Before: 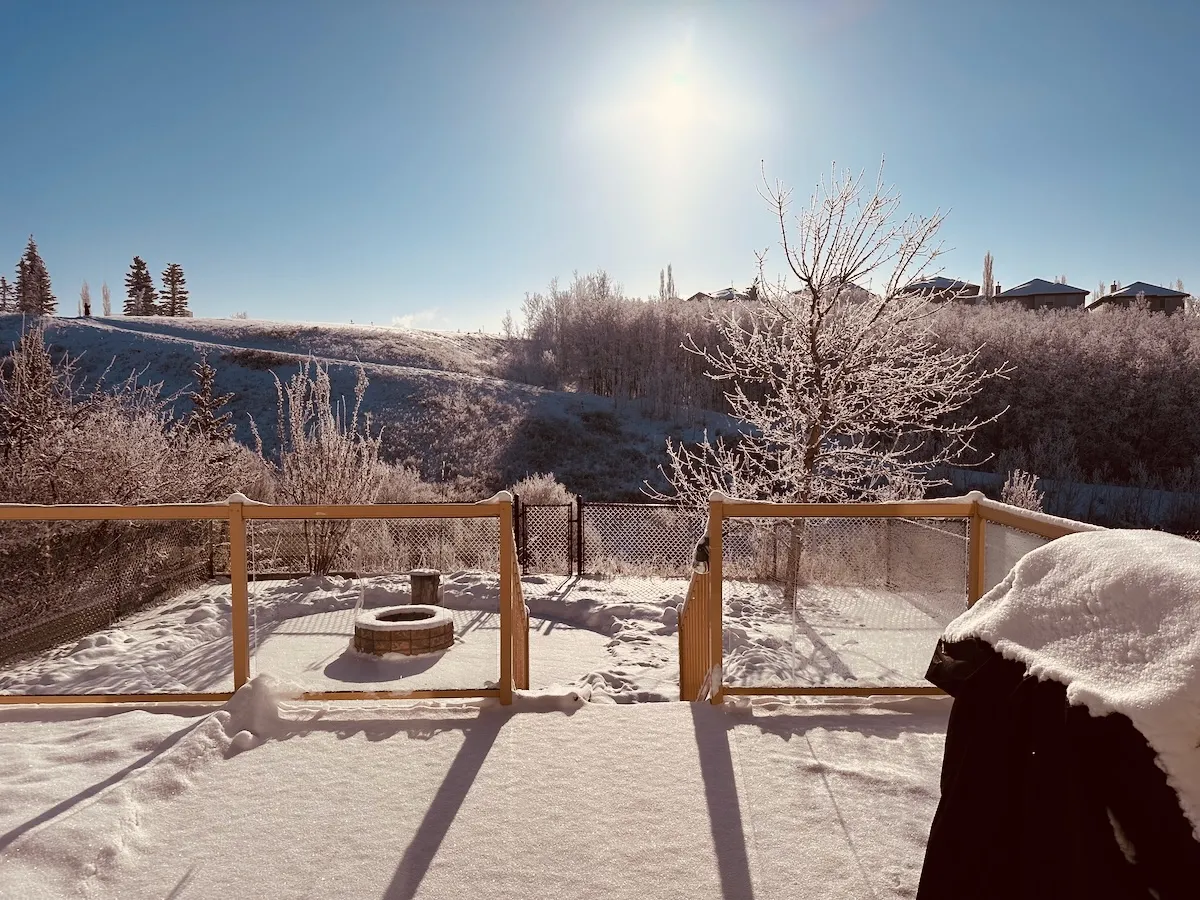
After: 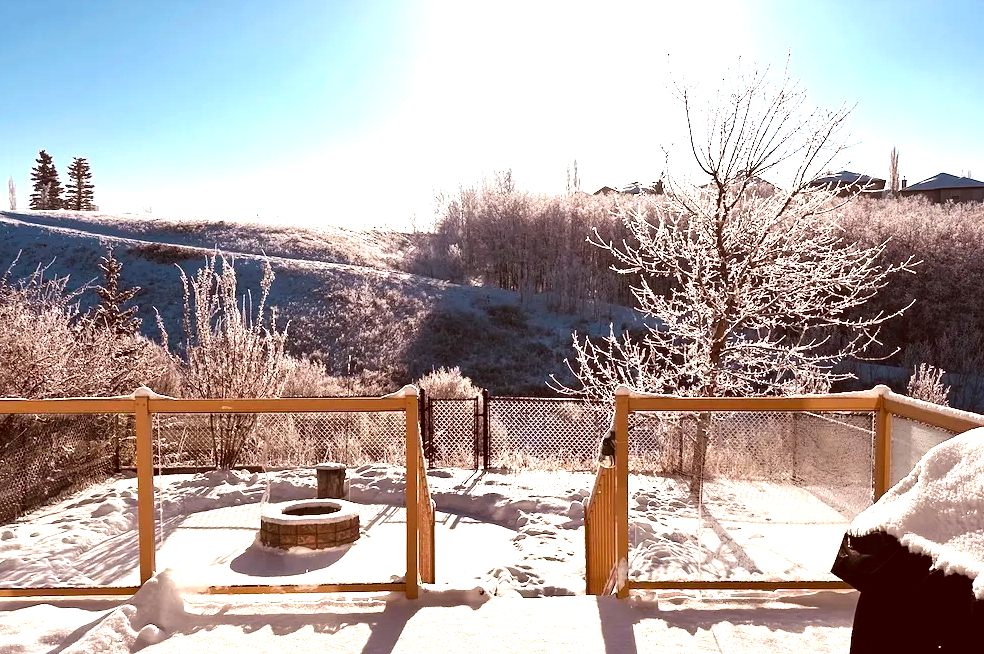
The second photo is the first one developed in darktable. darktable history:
exposure: black level correction 0, exposure 1.2 EV, compensate highlight preservation false
crop: left 7.856%, top 11.836%, right 10.12%, bottom 15.387%
contrast brightness saturation: contrast 0.07, brightness -0.14, saturation 0.11
